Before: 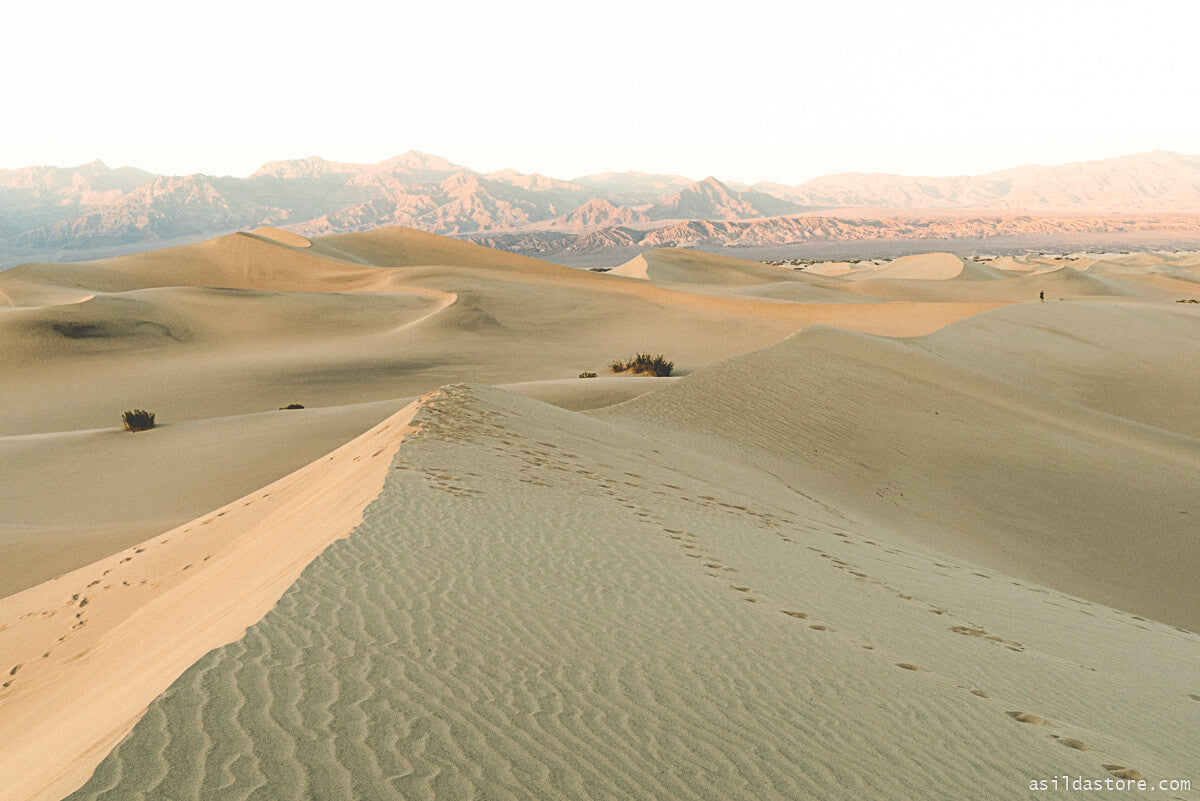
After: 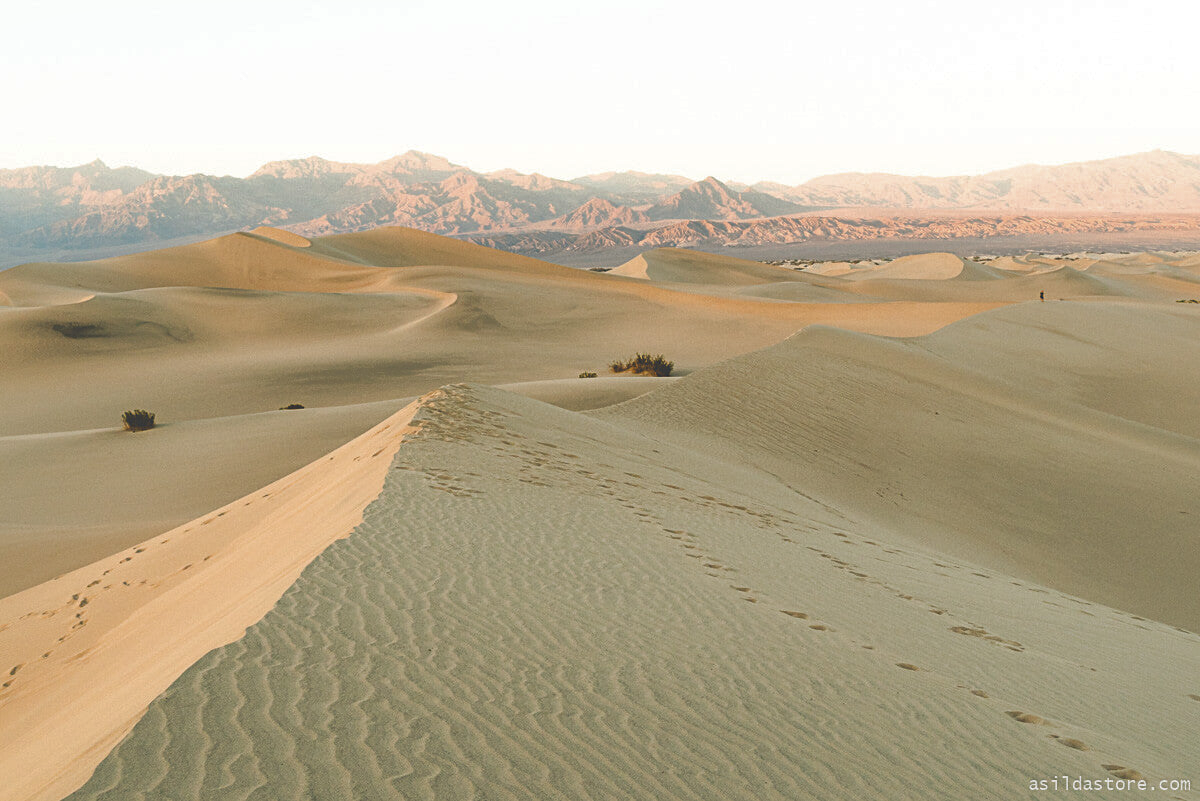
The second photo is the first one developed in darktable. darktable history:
shadows and highlights: highlights color adjustment 41.33%
